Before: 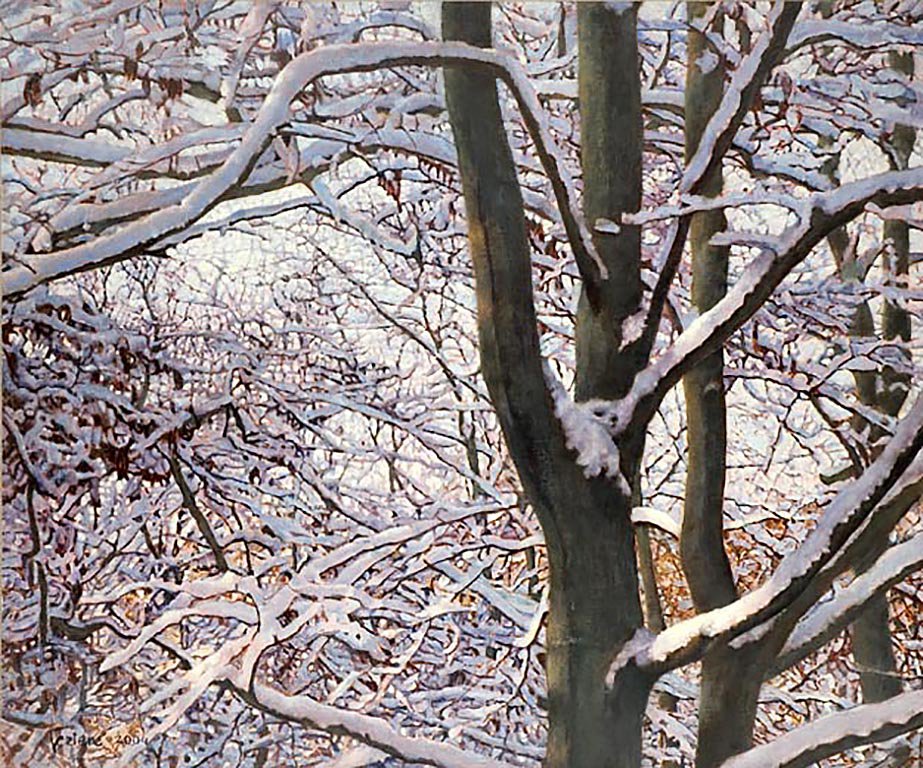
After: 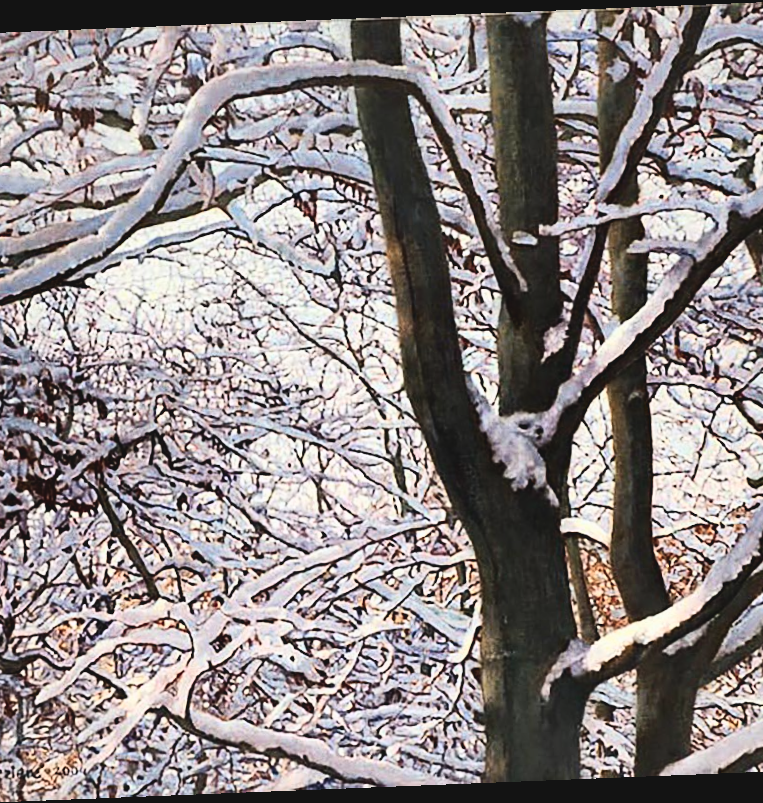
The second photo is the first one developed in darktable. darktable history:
crop and rotate: left 9.597%, right 10.195%
contrast brightness saturation: contrast 0.28
haze removal: compatibility mode true, adaptive false
exposure: black level correction -0.015, exposure -0.125 EV, compensate highlight preservation false
color zones: curves: ch1 [(0, 0.469) (0.072, 0.457) (0.243, 0.494) (0.429, 0.5) (0.571, 0.5) (0.714, 0.5) (0.857, 0.5) (1, 0.469)]; ch2 [(0, 0.499) (0.143, 0.467) (0.242, 0.436) (0.429, 0.493) (0.571, 0.5) (0.714, 0.5) (0.857, 0.5) (1, 0.499)]
rotate and perspective: rotation -2.29°, automatic cropping off
white balance: red 1, blue 1
